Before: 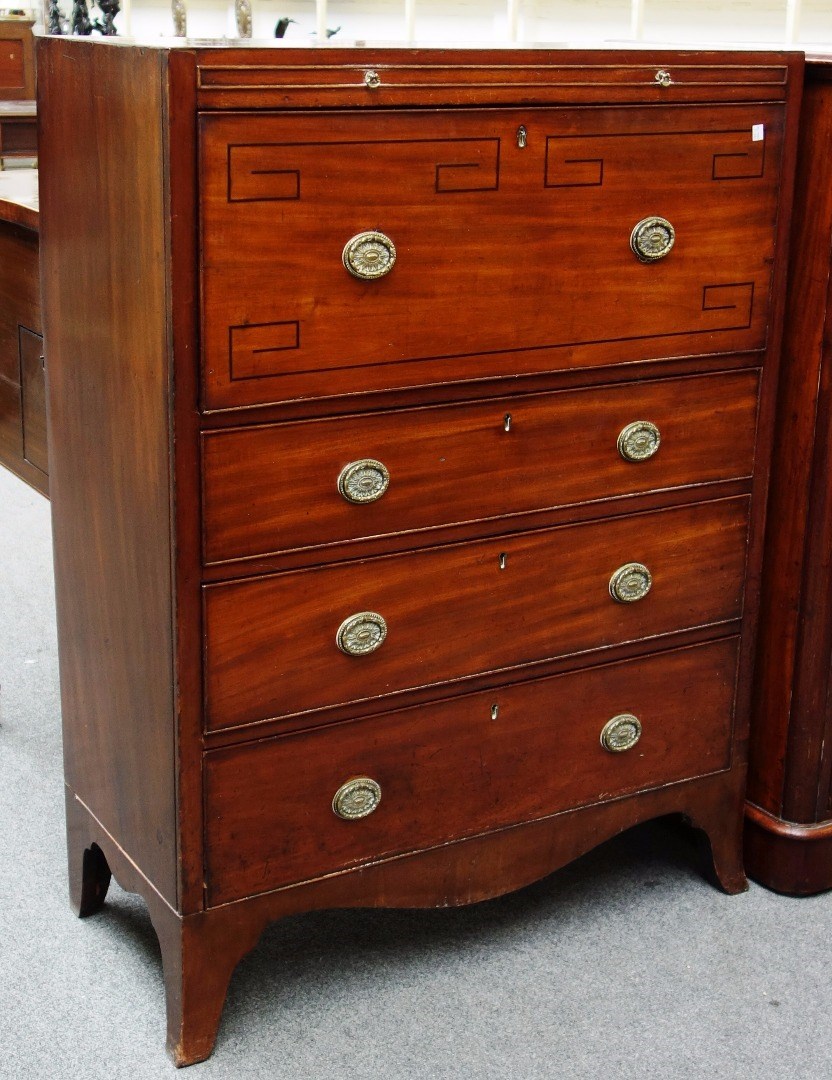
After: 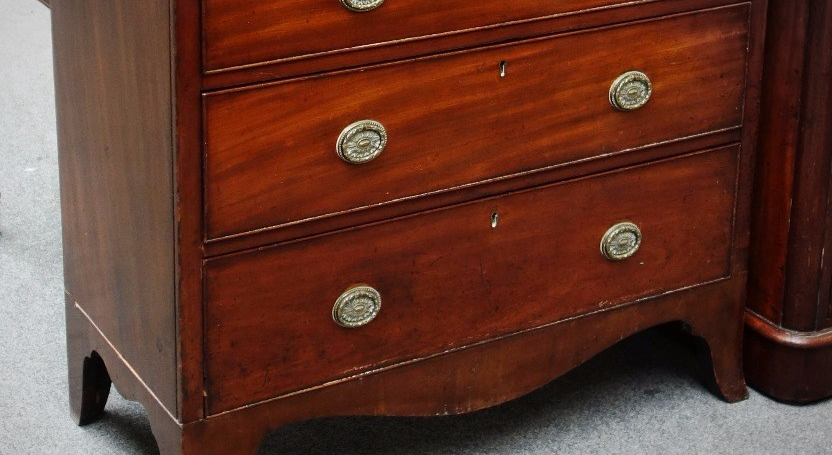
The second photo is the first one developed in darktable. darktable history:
crop: top 45.605%, bottom 12.254%
vignetting: fall-off start 90.71%, fall-off radius 39.3%, brightness -0.263, width/height ratio 1.217, shape 1.29
color zones: curves: ch0 [(0, 0.5) (0.143, 0.5) (0.286, 0.456) (0.429, 0.5) (0.571, 0.5) (0.714, 0.5) (0.857, 0.5) (1, 0.5)]; ch1 [(0, 0.5) (0.143, 0.5) (0.286, 0.422) (0.429, 0.5) (0.571, 0.5) (0.714, 0.5) (0.857, 0.5) (1, 0.5)]
